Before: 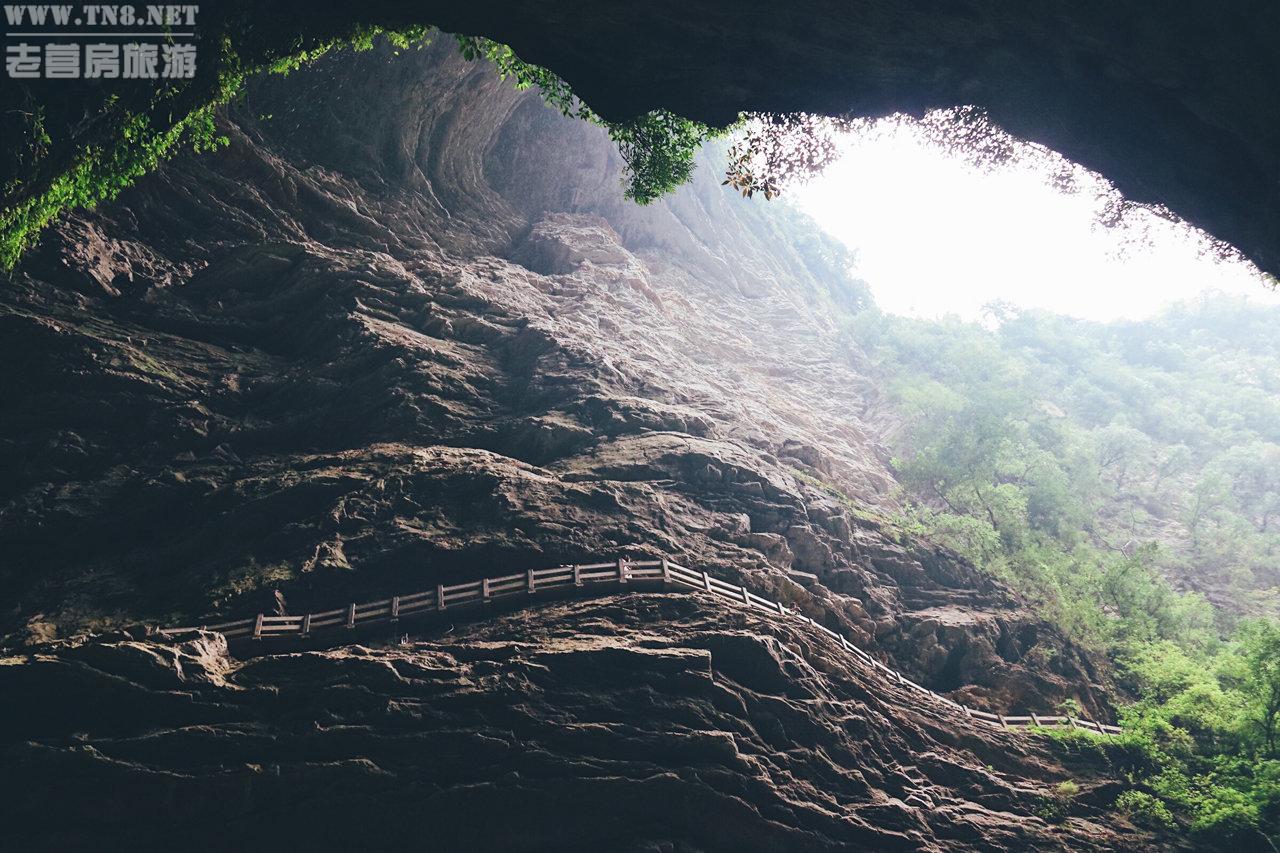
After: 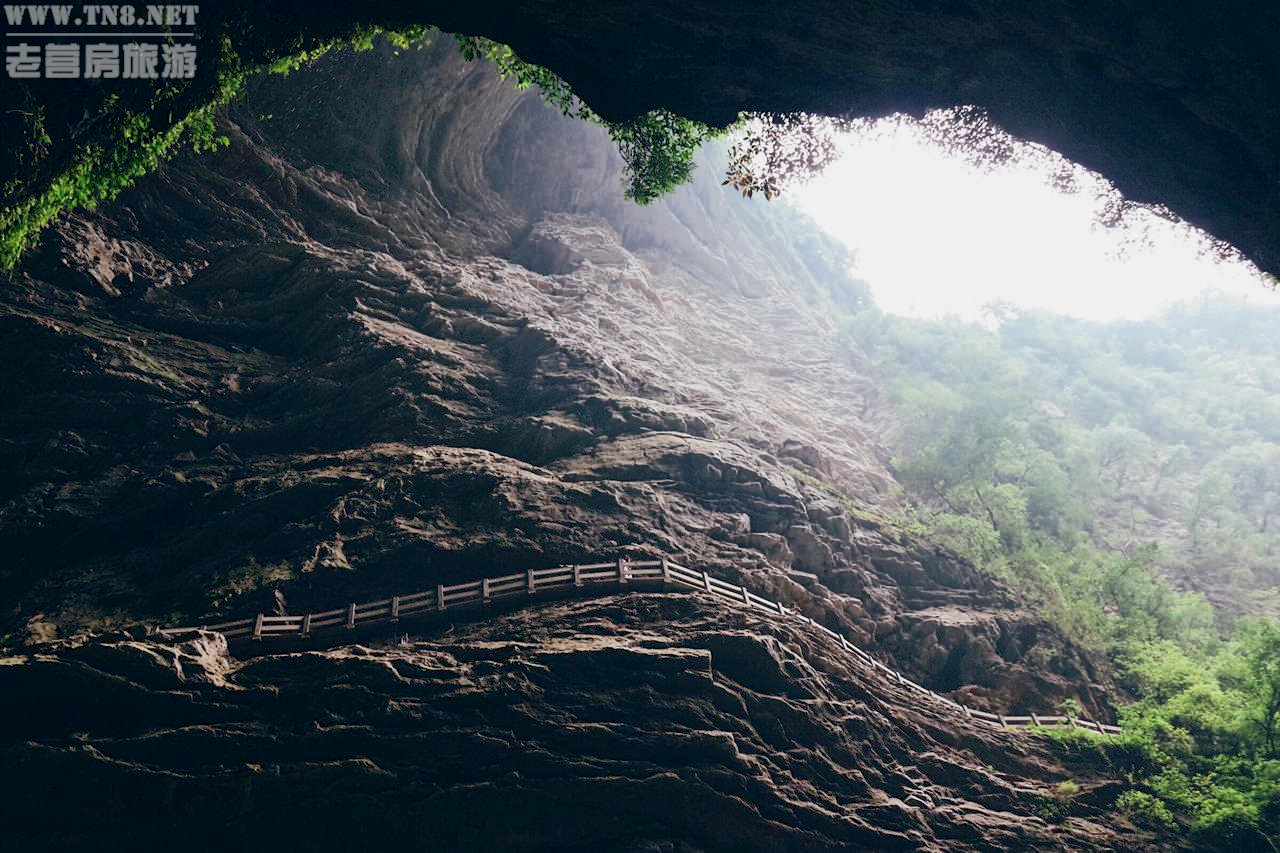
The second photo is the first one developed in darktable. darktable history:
exposure: black level correction 0.009, exposure -0.162 EV, compensate highlight preservation false
